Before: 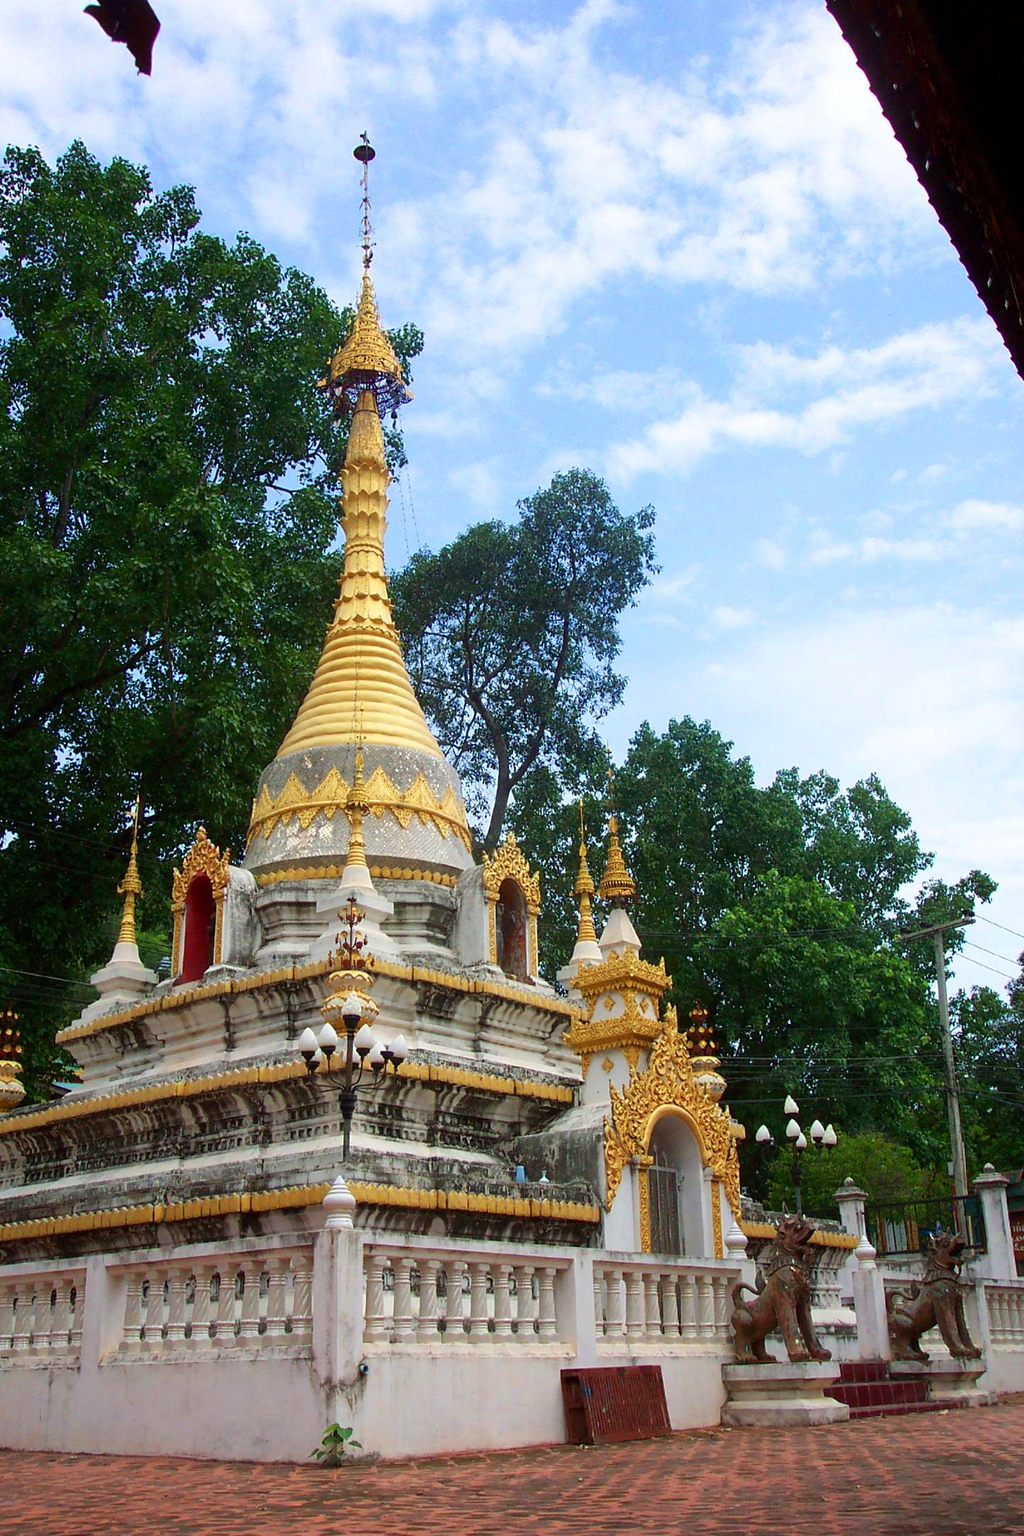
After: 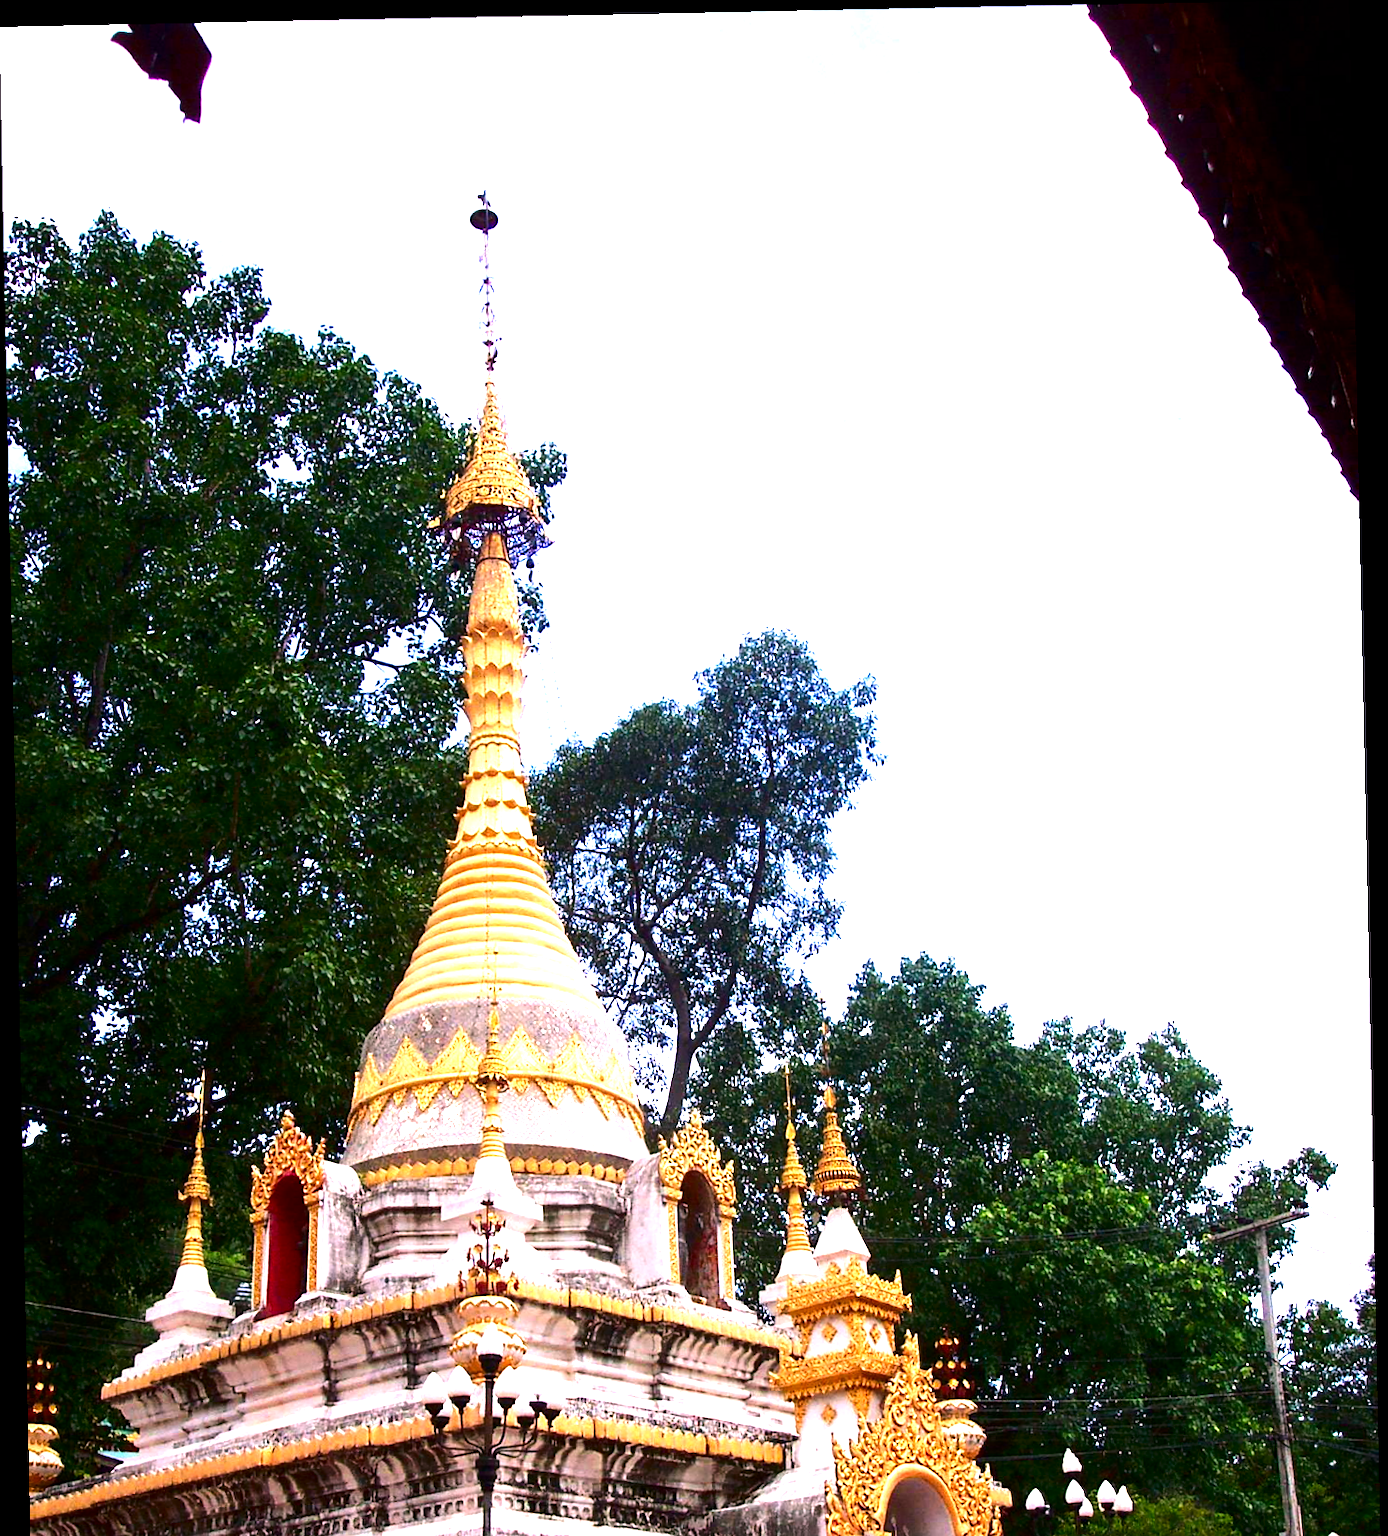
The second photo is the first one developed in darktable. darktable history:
contrast brightness saturation: contrast 0.07, brightness -0.13, saturation 0.06
tone equalizer: -8 EV -0.417 EV, -7 EV -0.389 EV, -6 EV -0.333 EV, -5 EV -0.222 EV, -3 EV 0.222 EV, -2 EV 0.333 EV, -1 EV 0.389 EV, +0 EV 0.417 EV, edges refinement/feathering 500, mask exposure compensation -1.57 EV, preserve details no
rotate and perspective: rotation -1.17°, automatic cropping off
crop: bottom 24.967%
exposure: black level correction 0, exposure 0.7 EV, compensate exposure bias true, compensate highlight preservation false
color balance rgb: shadows lift › luminance -10%, highlights gain › luminance 10%, saturation formula JzAzBz (2021)
white balance: red 1.188, blue 1.11
